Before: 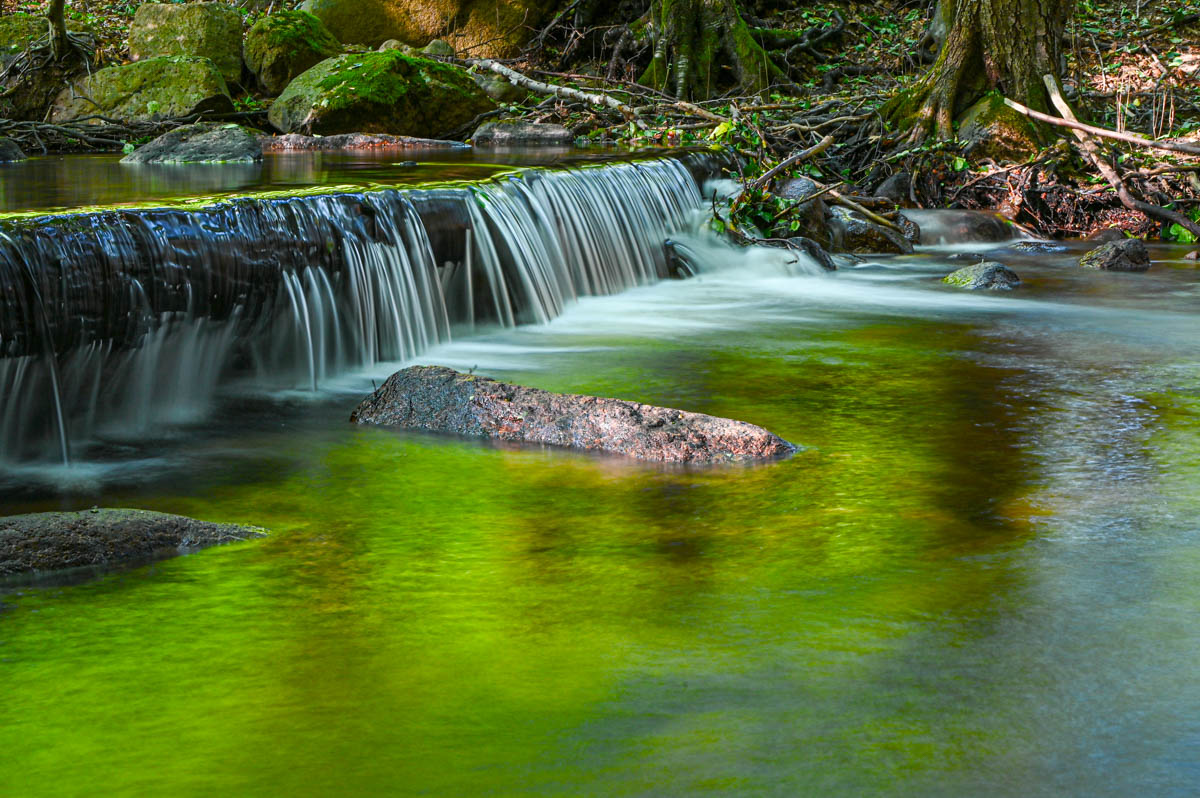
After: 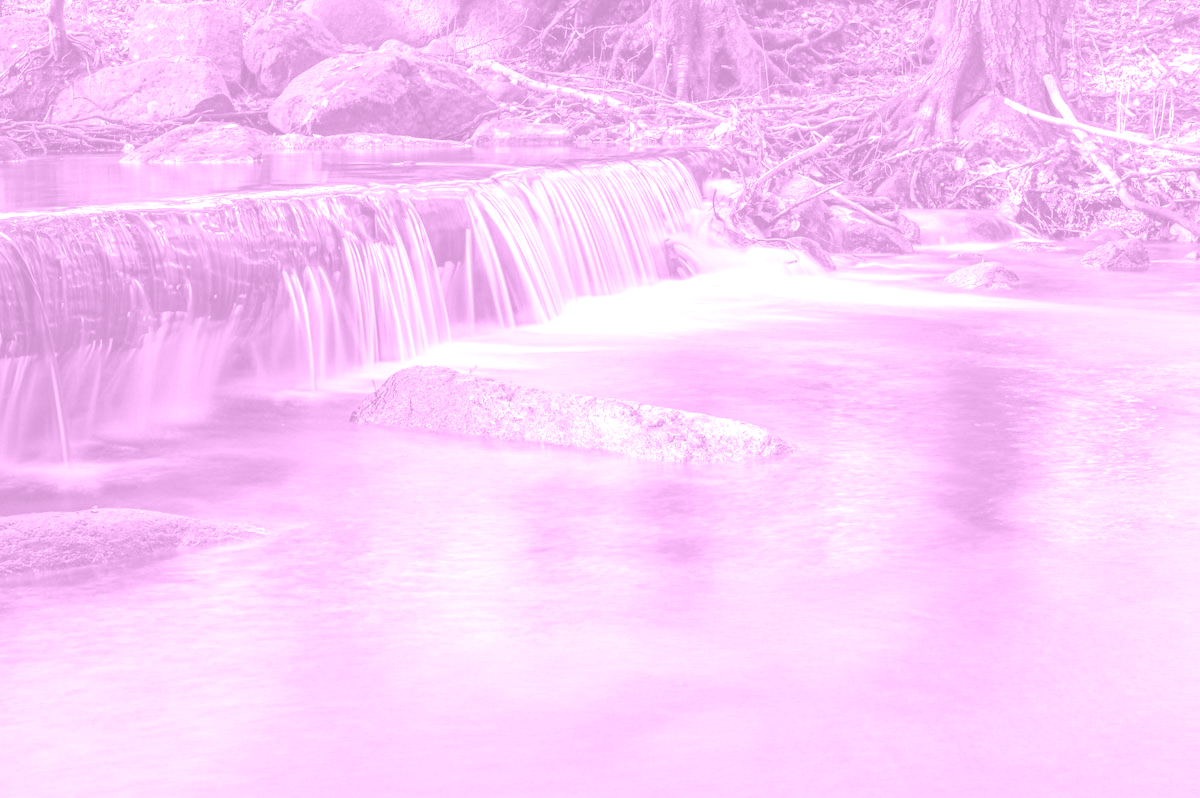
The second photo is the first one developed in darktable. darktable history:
exposure: black level correction 0.001, exposure 1.129 EV, compensate exposure bias true, compensate highlight preservation false
colorize: hue 331.2°, saturation 75%, source mix 30.28%, lightness 70.52%, version 1
white balance: red 1.009, blue 0.985
